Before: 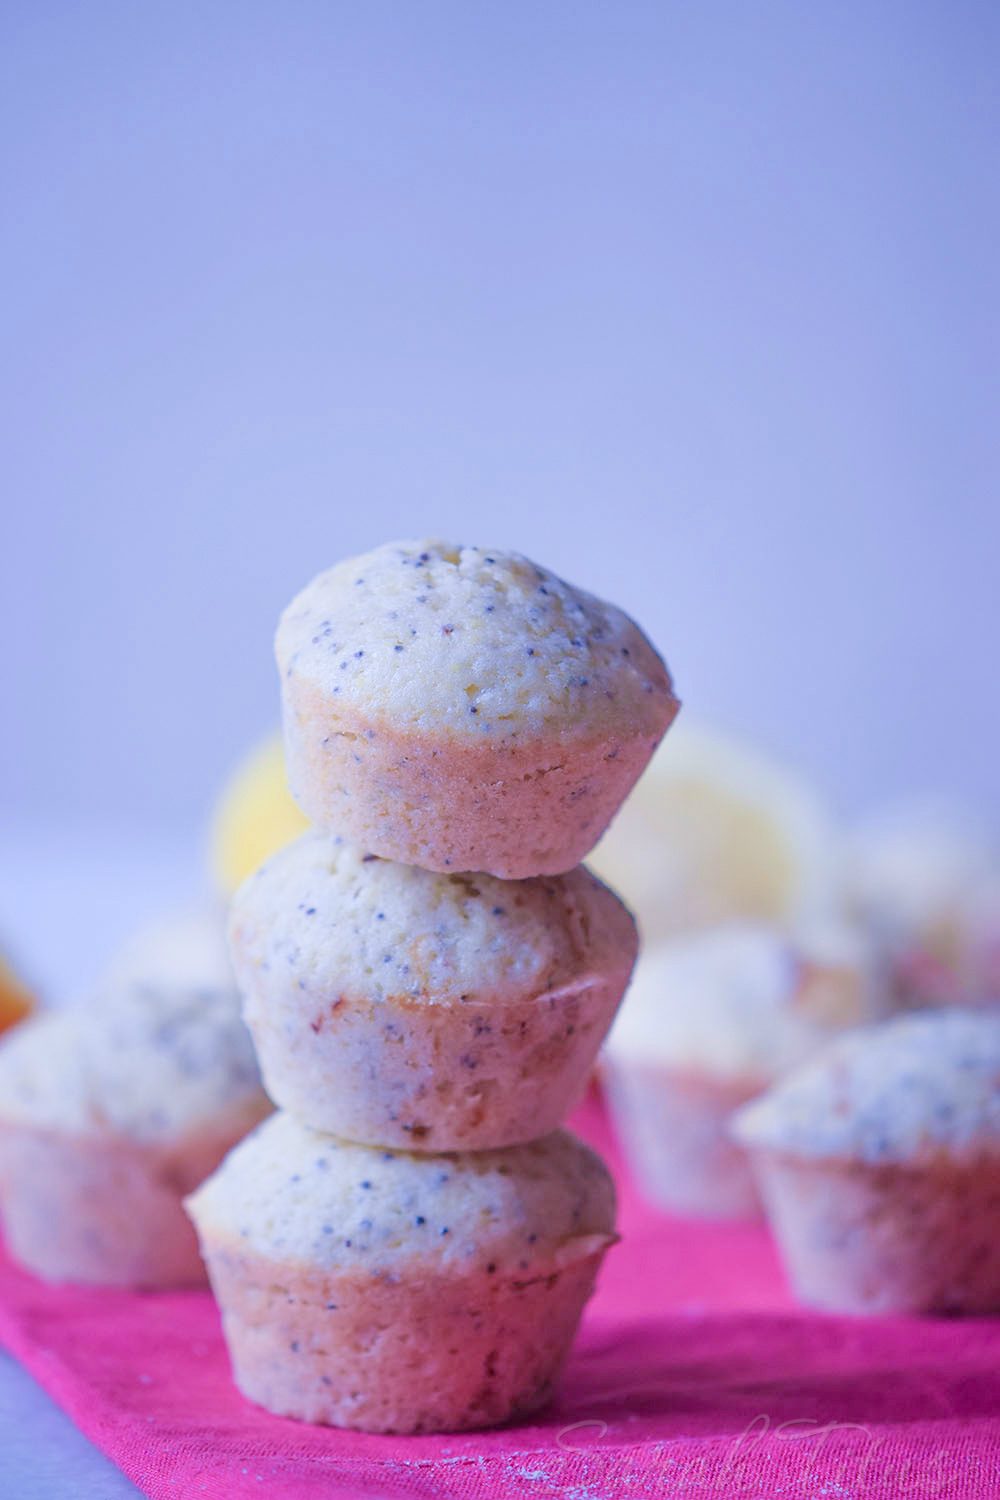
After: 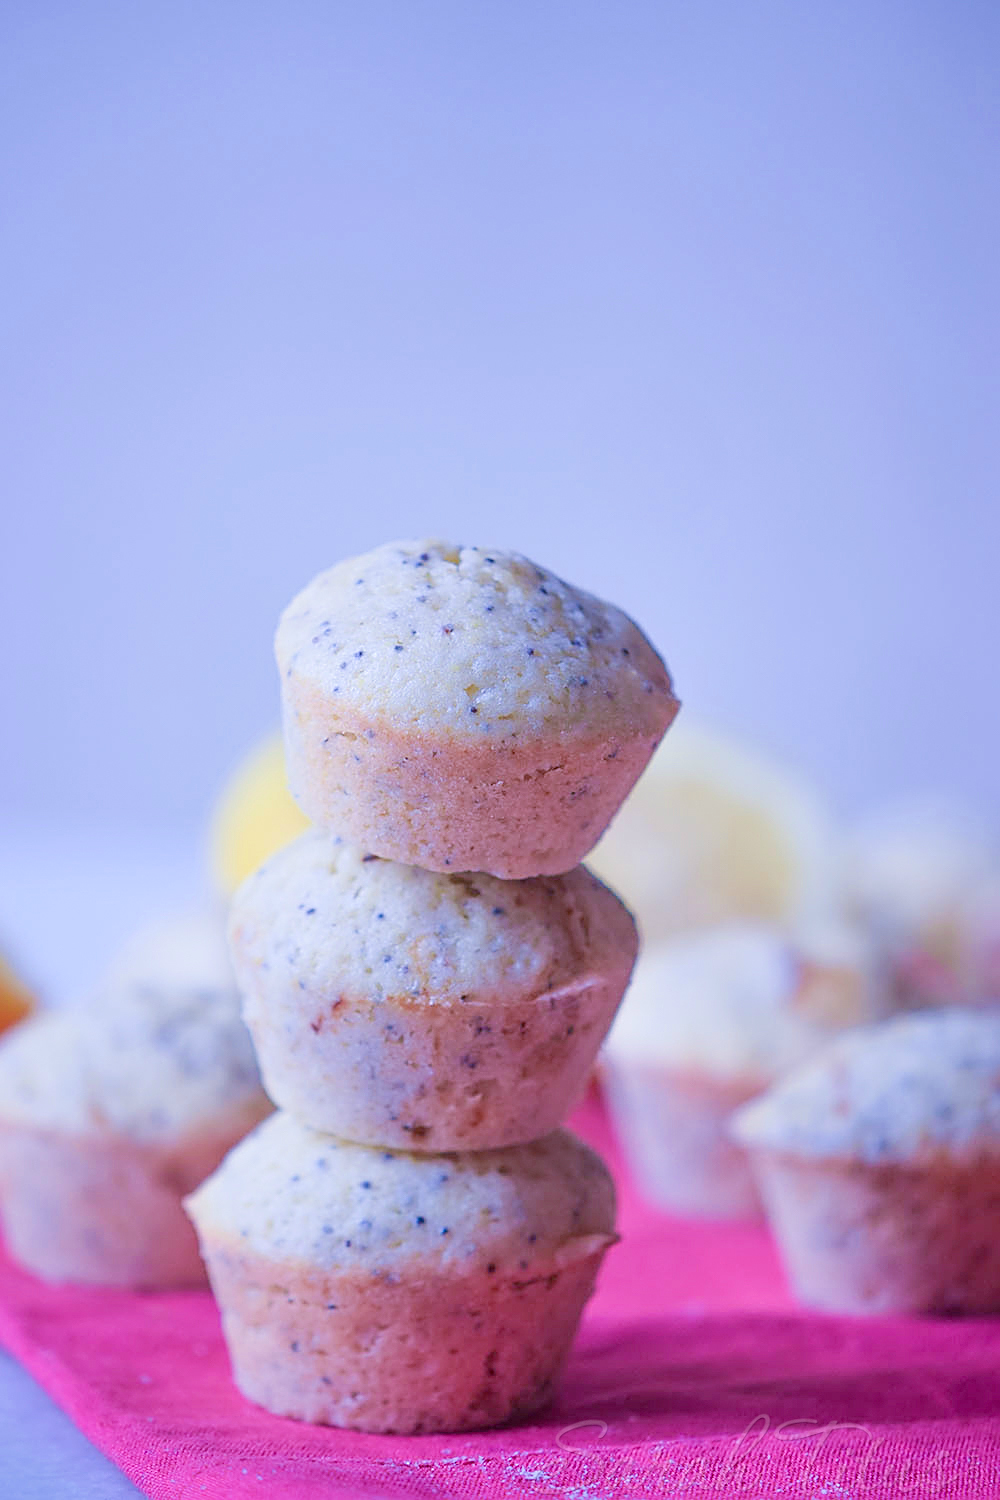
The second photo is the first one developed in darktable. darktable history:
base curve: curves: ch0 [(0, 0) (0.472, 0.508) (1, 1)]
sharpen: on, module defaults
